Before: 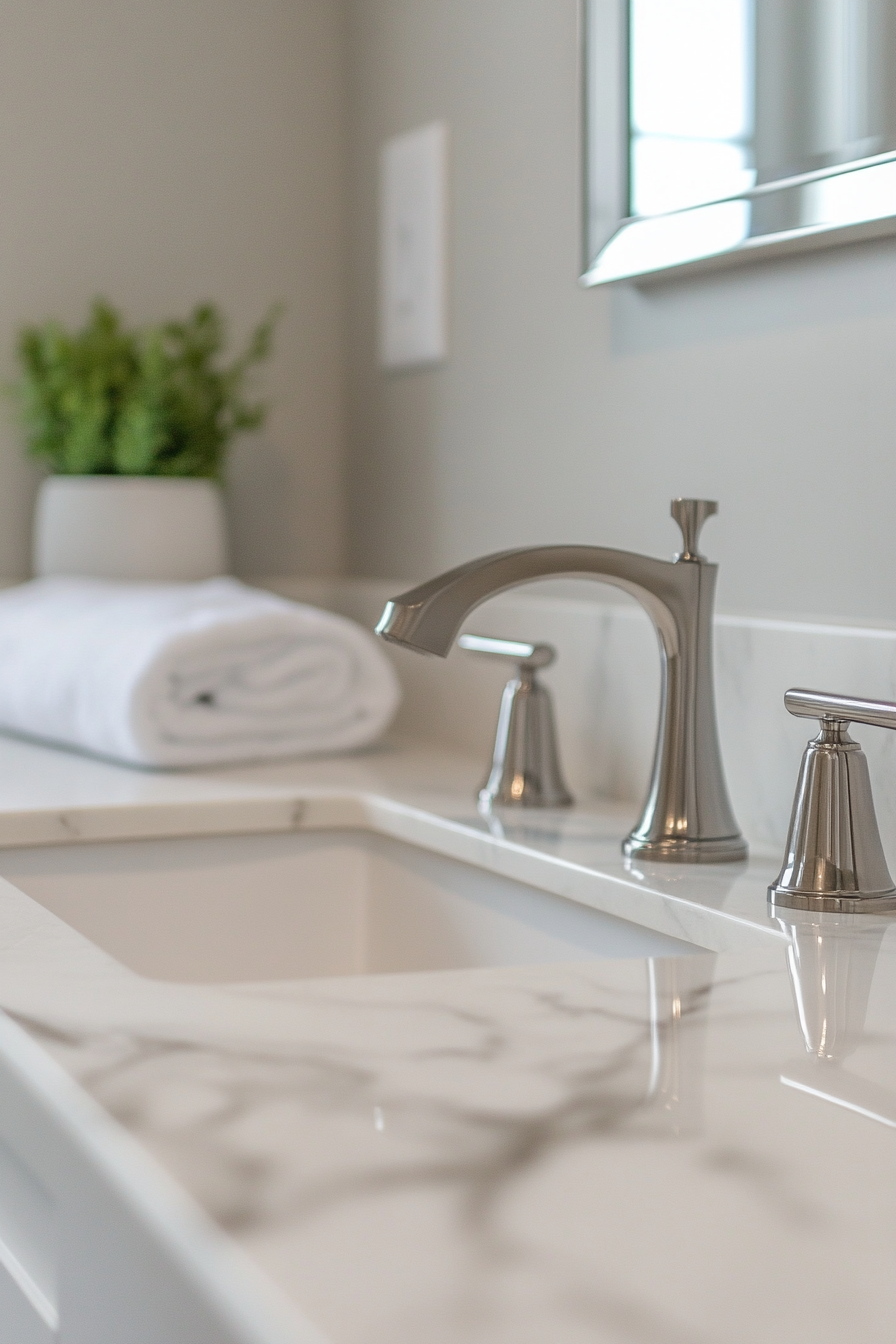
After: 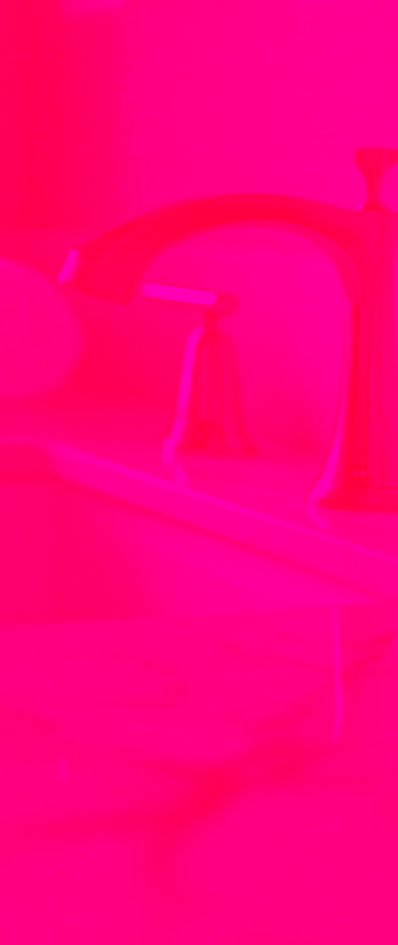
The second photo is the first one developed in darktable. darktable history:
crop: left 35.432%, top 26.233%, right 20.145%, bottom 3.432%
global tonemap: drago (0.7, 100)
white balance: red 4.26, blue 1.802
local contrast: mode bilateral grid, contrast 20, coarseness 50, detail 132%, midtone range 0.2
